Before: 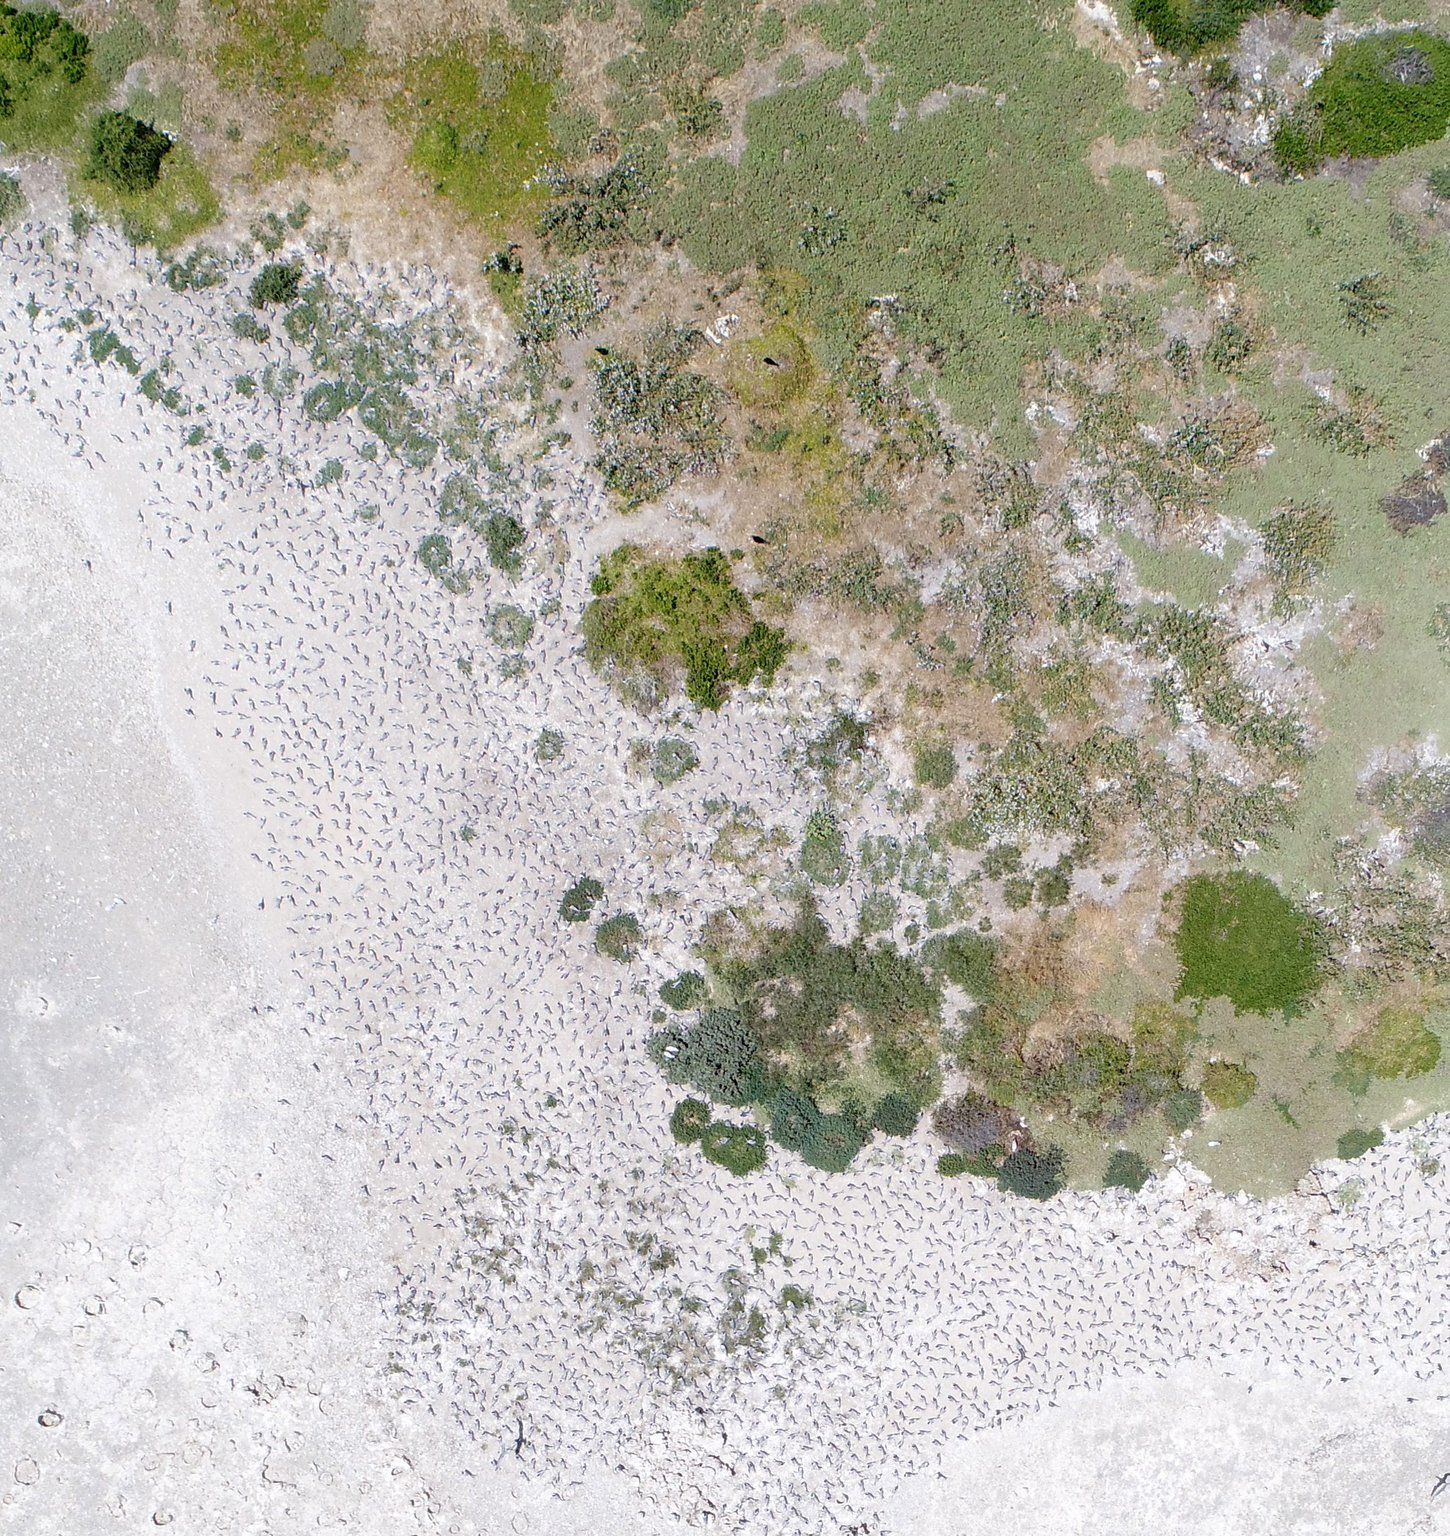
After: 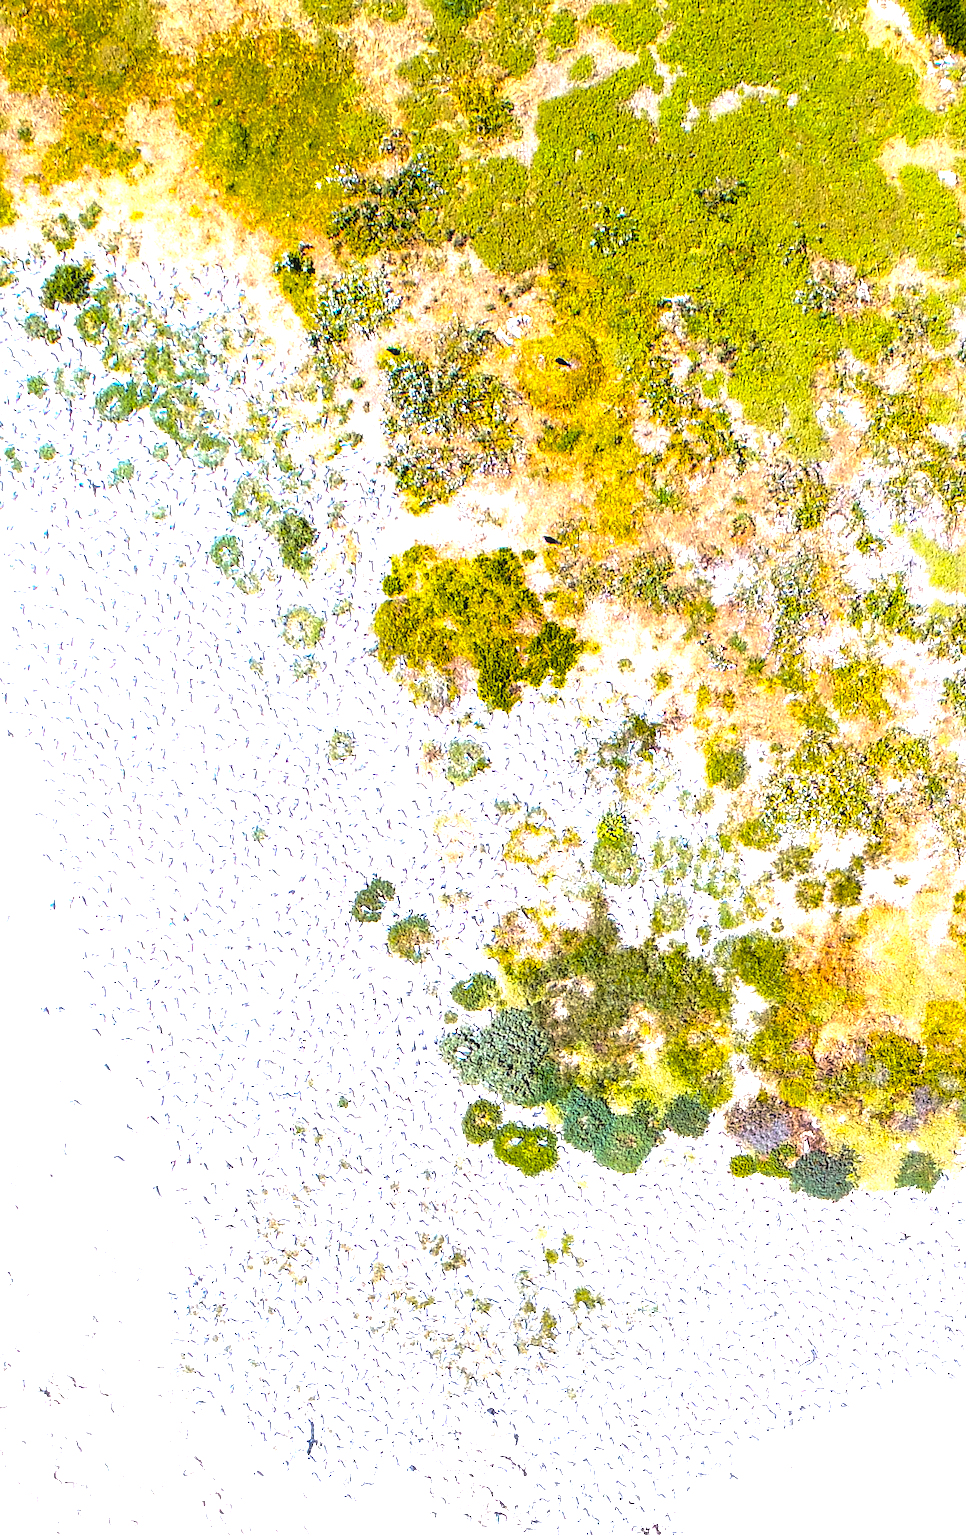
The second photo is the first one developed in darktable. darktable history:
crop and rotate: left 14.436%, right 18.898%
local contrast: on, module defaults
color balance rgb: linear chroma grading › highlights 100%, linear chroma grading › global chroma 23.41%, perceptual saturation grading › global saturation 35.38%, hue shift -10.68°, perceptual brilliance grading › highlights 47.25%, perceptual brilliance grading › mid-tones 22.2%, perceptual brilliance grading › shadows -5.93%
